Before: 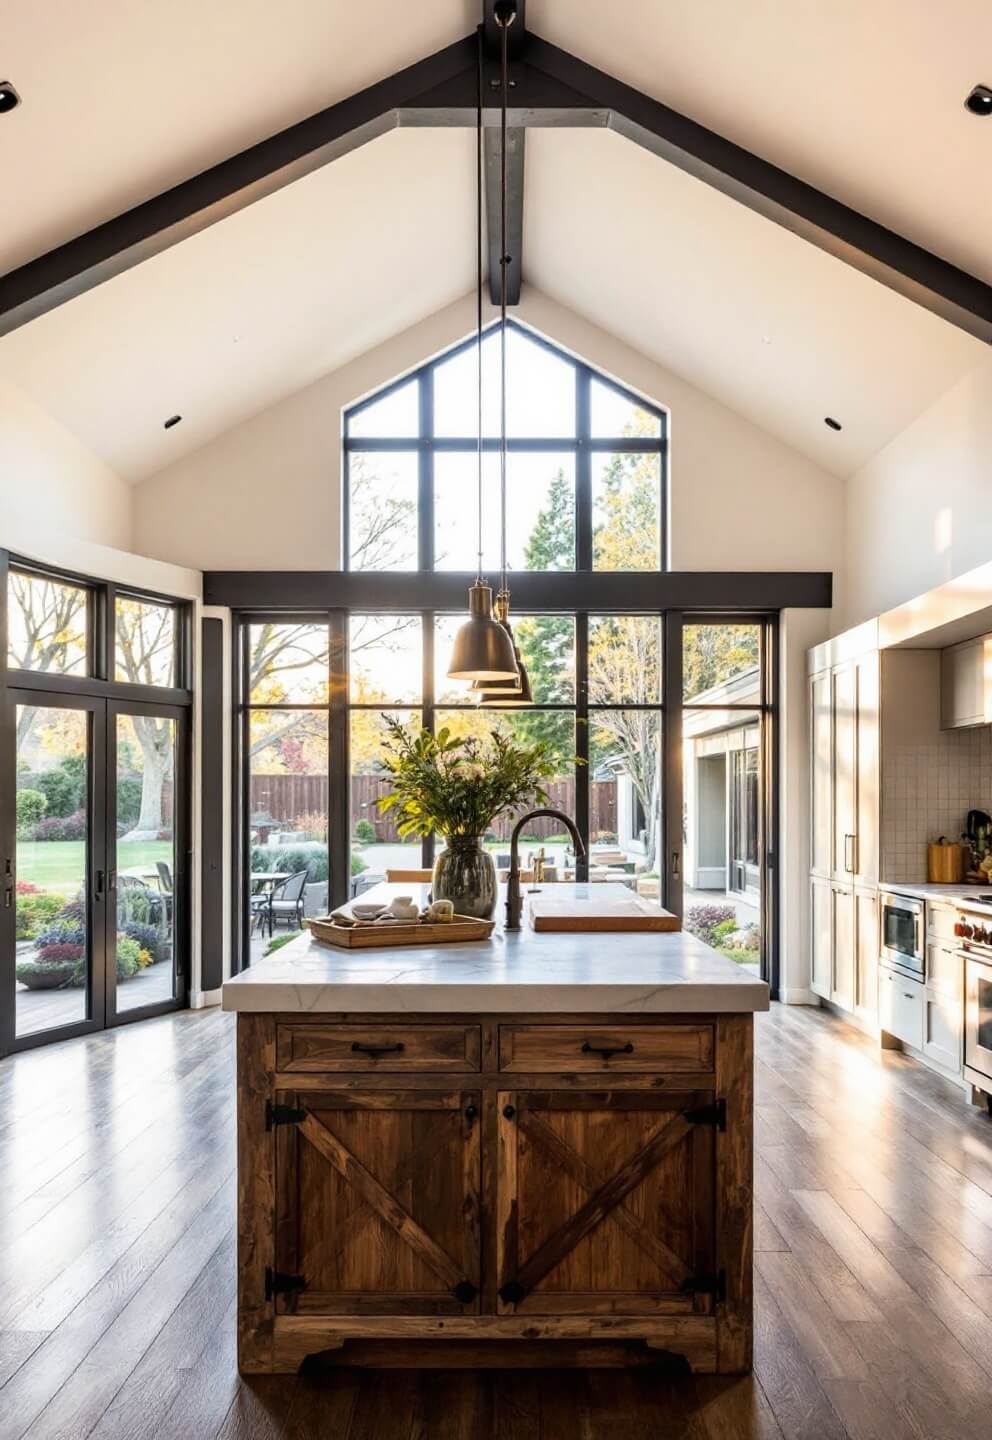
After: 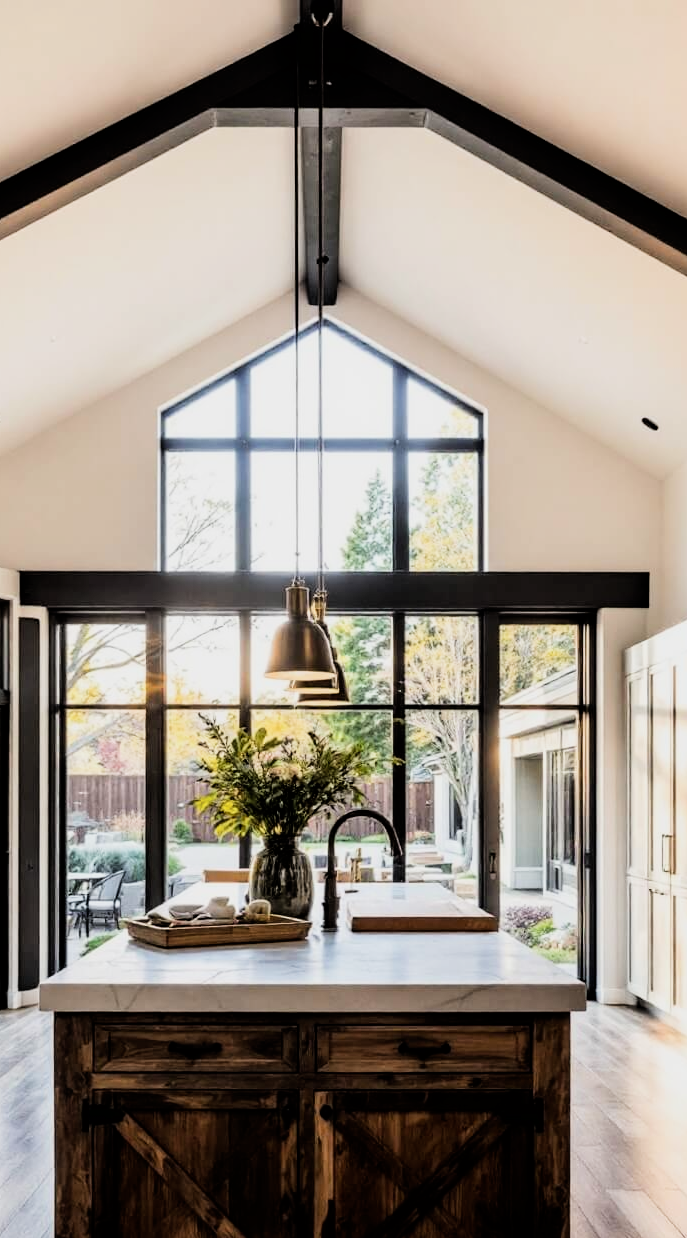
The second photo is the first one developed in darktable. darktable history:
filmic rgb: black relative exposure -5 EV, white relative exposure 3.5 EV, hardness 3.19, contrast 1.4, highlights saturation mix -30%
crop: left 18.479%, right 12.2%, bottom 13.971%
